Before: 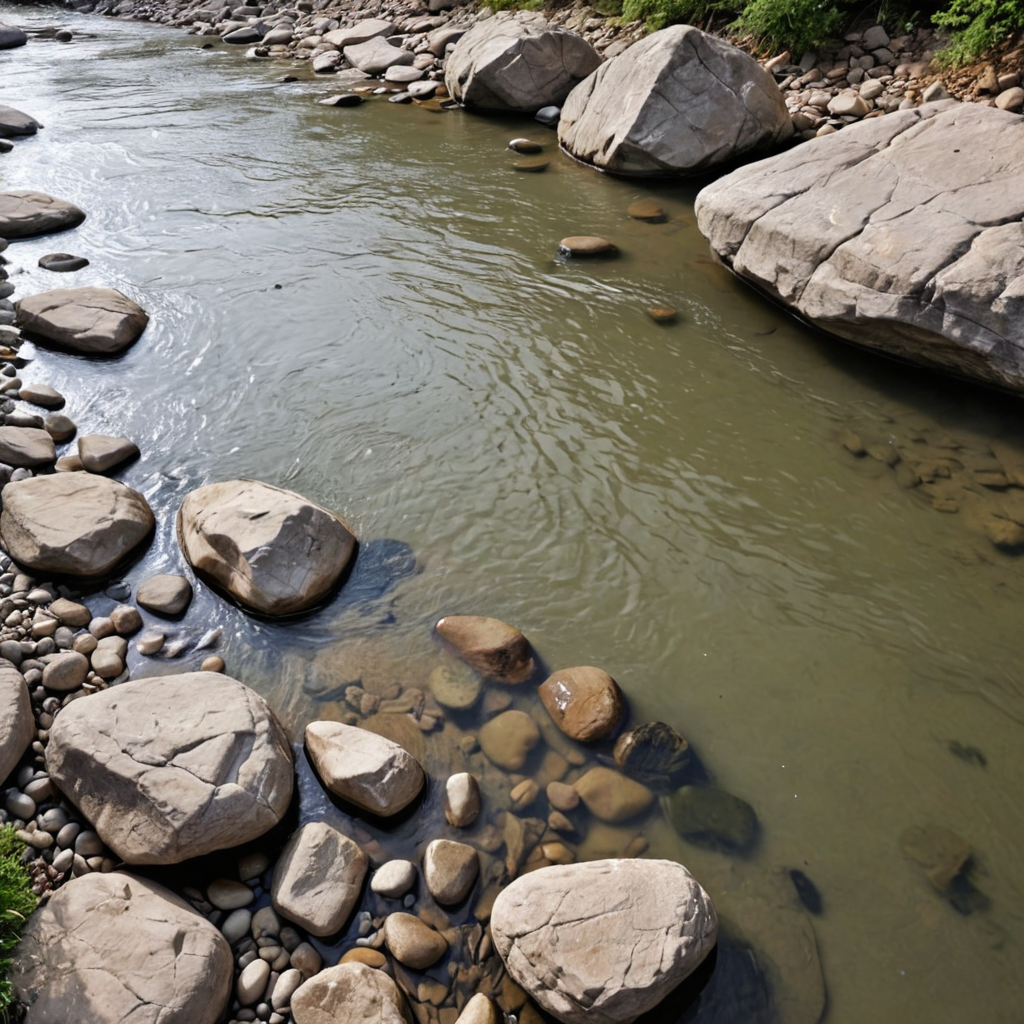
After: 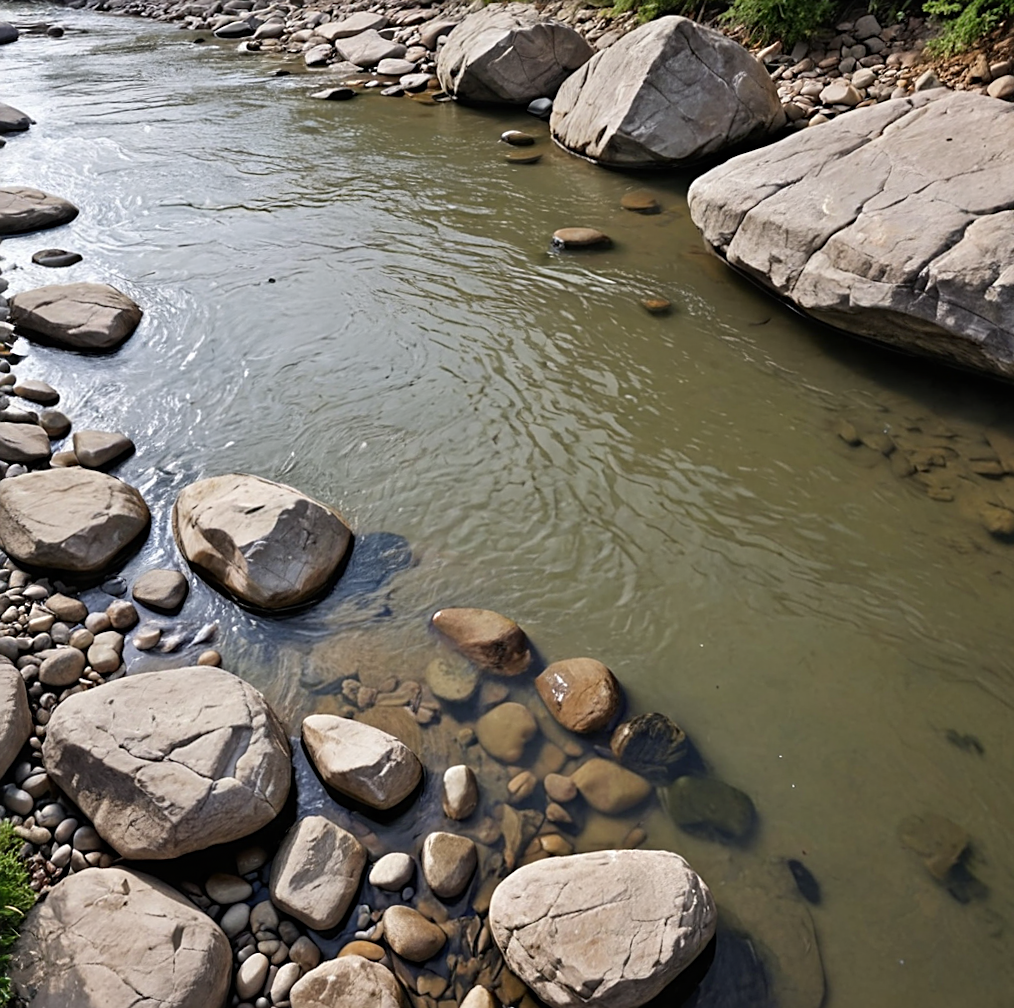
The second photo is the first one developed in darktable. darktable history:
rotate and perspective: rotation -0.45°, automatic cropping original format, crop left 0.008, crop right 0.992, crop top 0.012, crop bottom 0.988
sharpen: on, module defaults
